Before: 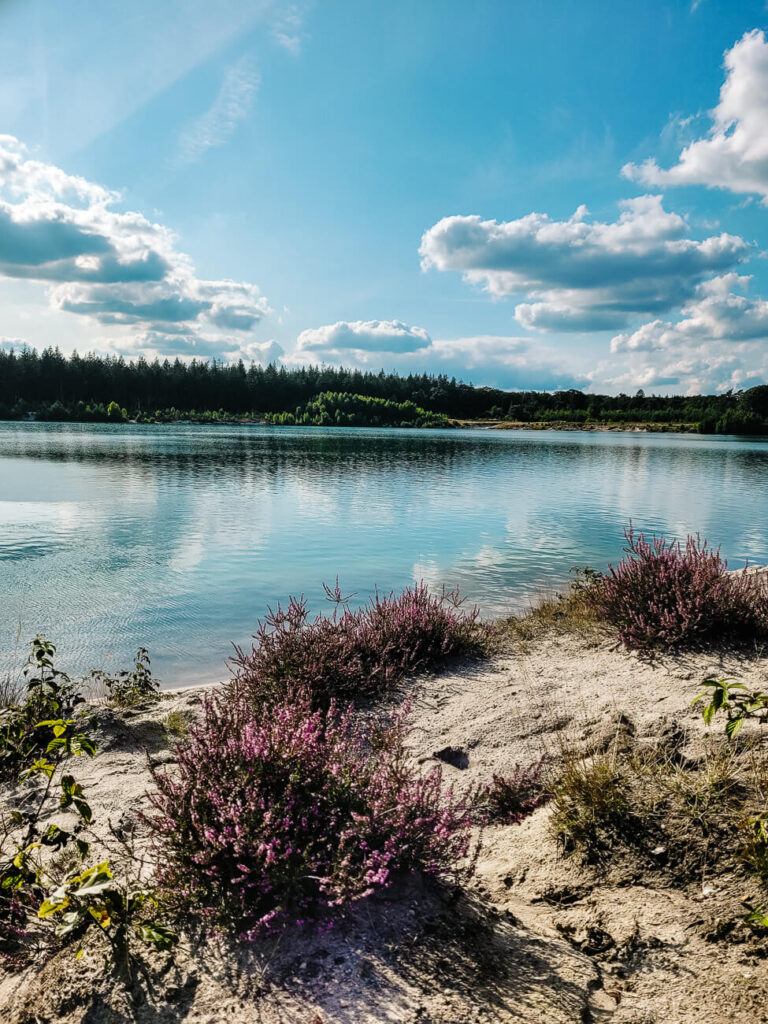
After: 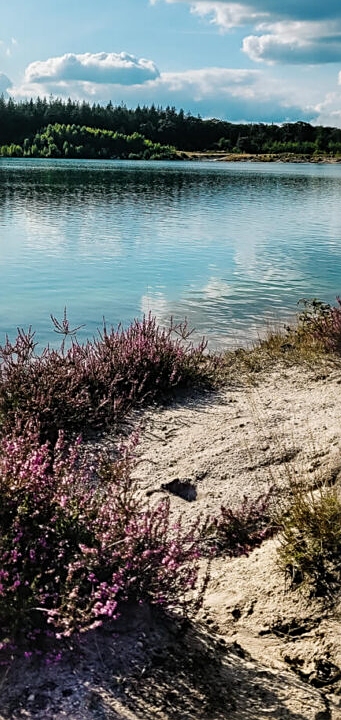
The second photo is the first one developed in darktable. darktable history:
sharpen: radius 2.529, amount 0.323
crop: left 35.432%, top 26.233%, right 20.145%, bottom 3.432%
tone equalizer: on, module defaults
